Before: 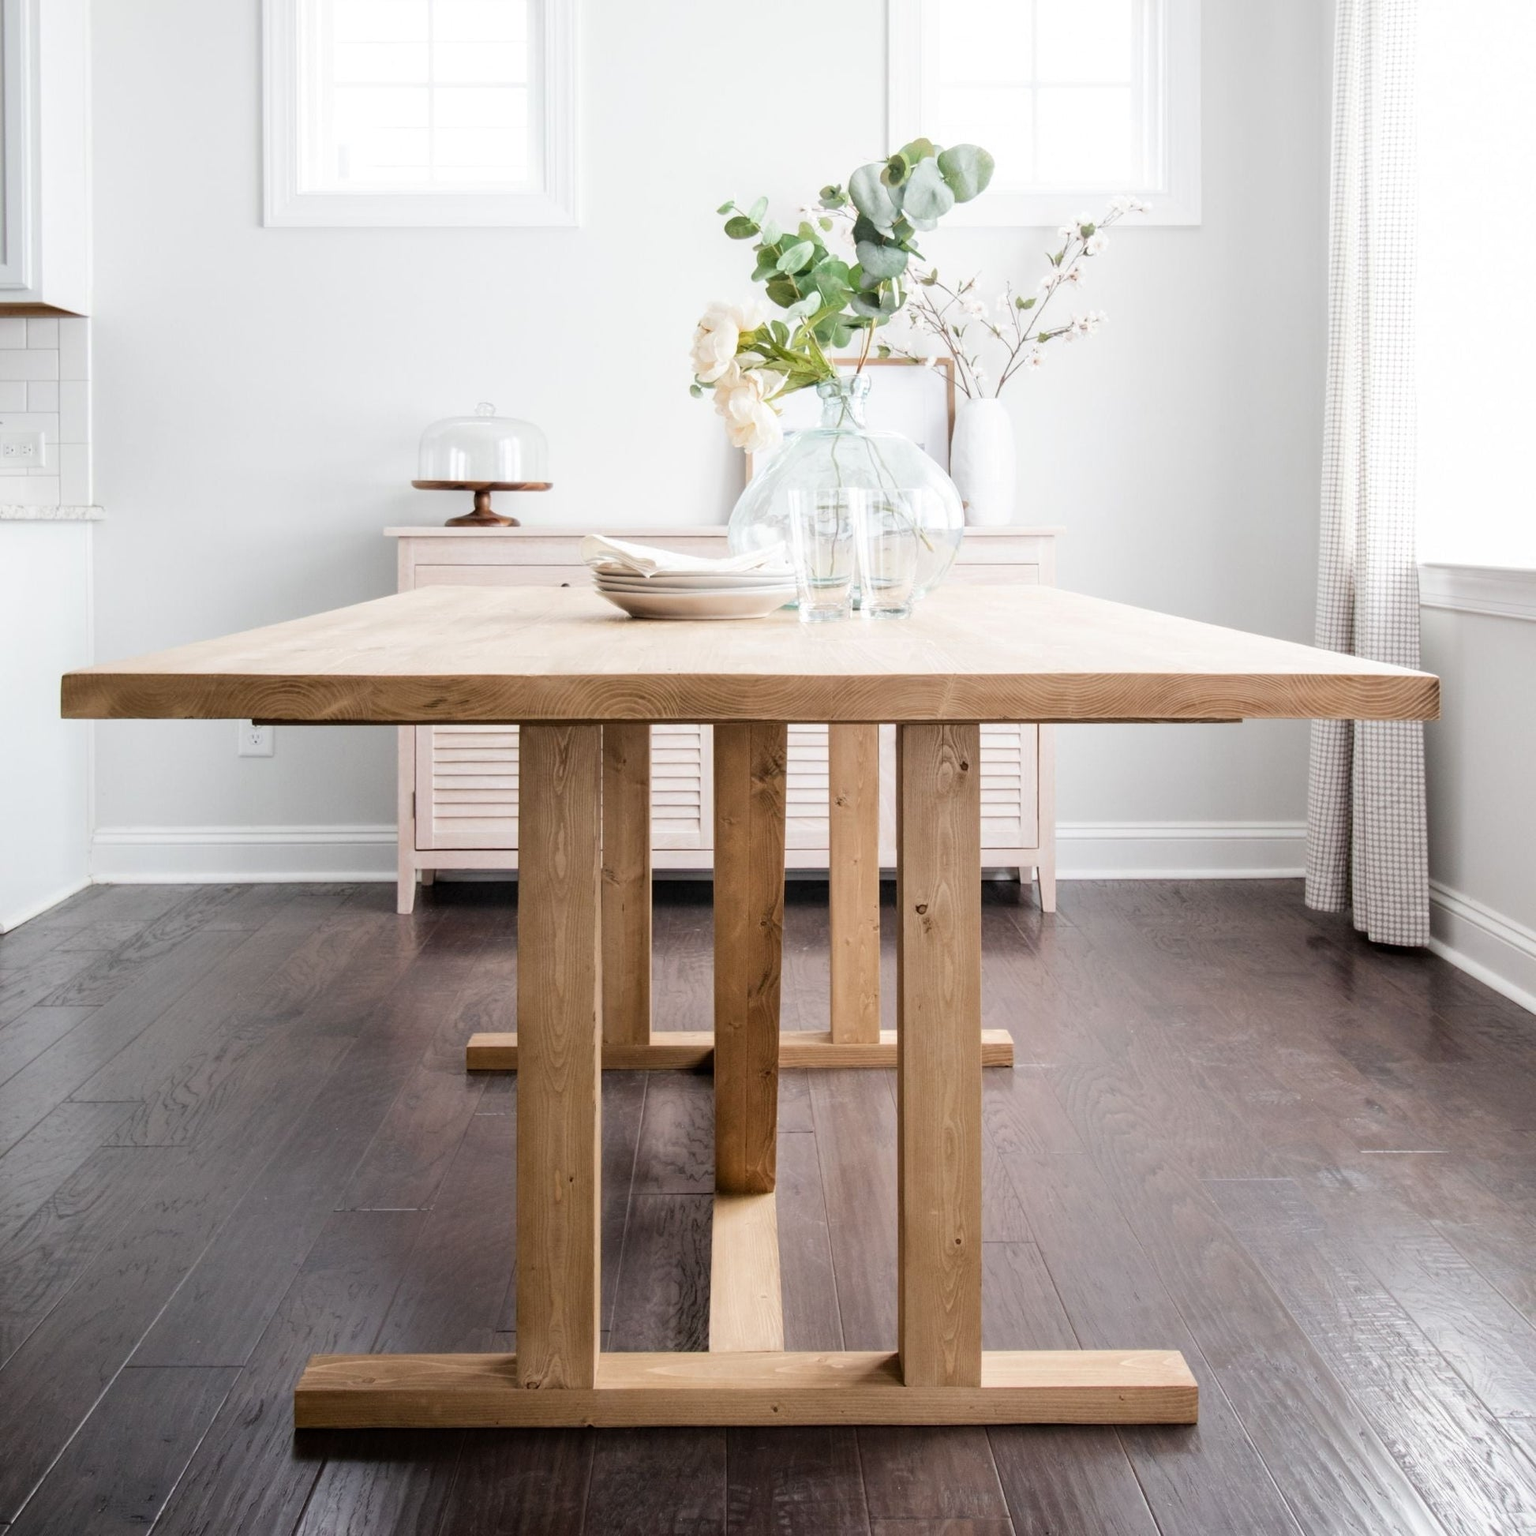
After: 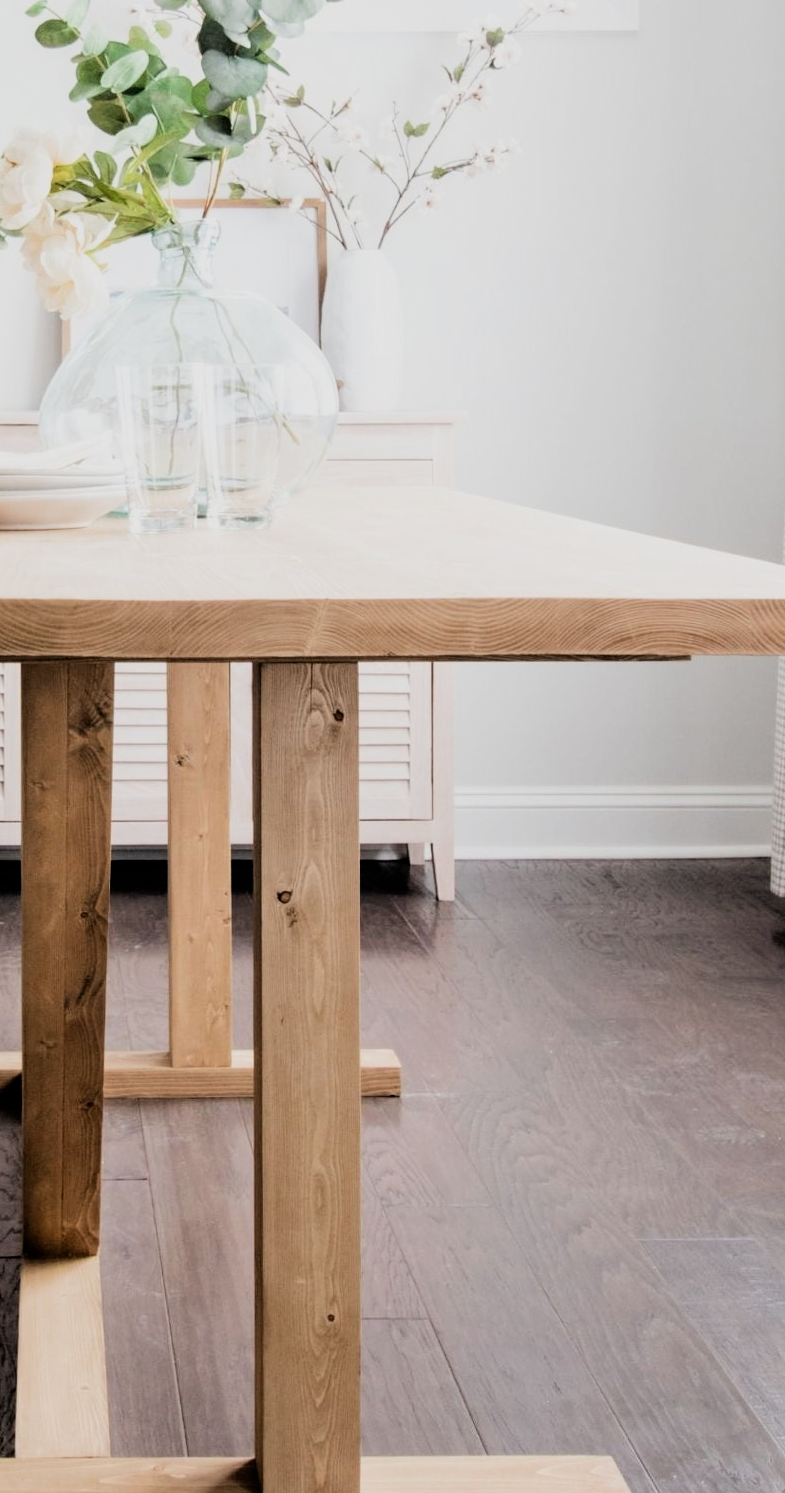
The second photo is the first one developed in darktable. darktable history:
crop: left 45.402%, top 13.128%, right 14.065%, bottom 10.113%
filmic rgb: black relative exposure -5.09 EV, white relative exposure 3.96 EV, threshold 2.97 EV, hardness 2.89, contrast 1.297, highlights saturation mix -28.94%, iterations of high-quality reconstruction 0, enable highlight reconstruction true
